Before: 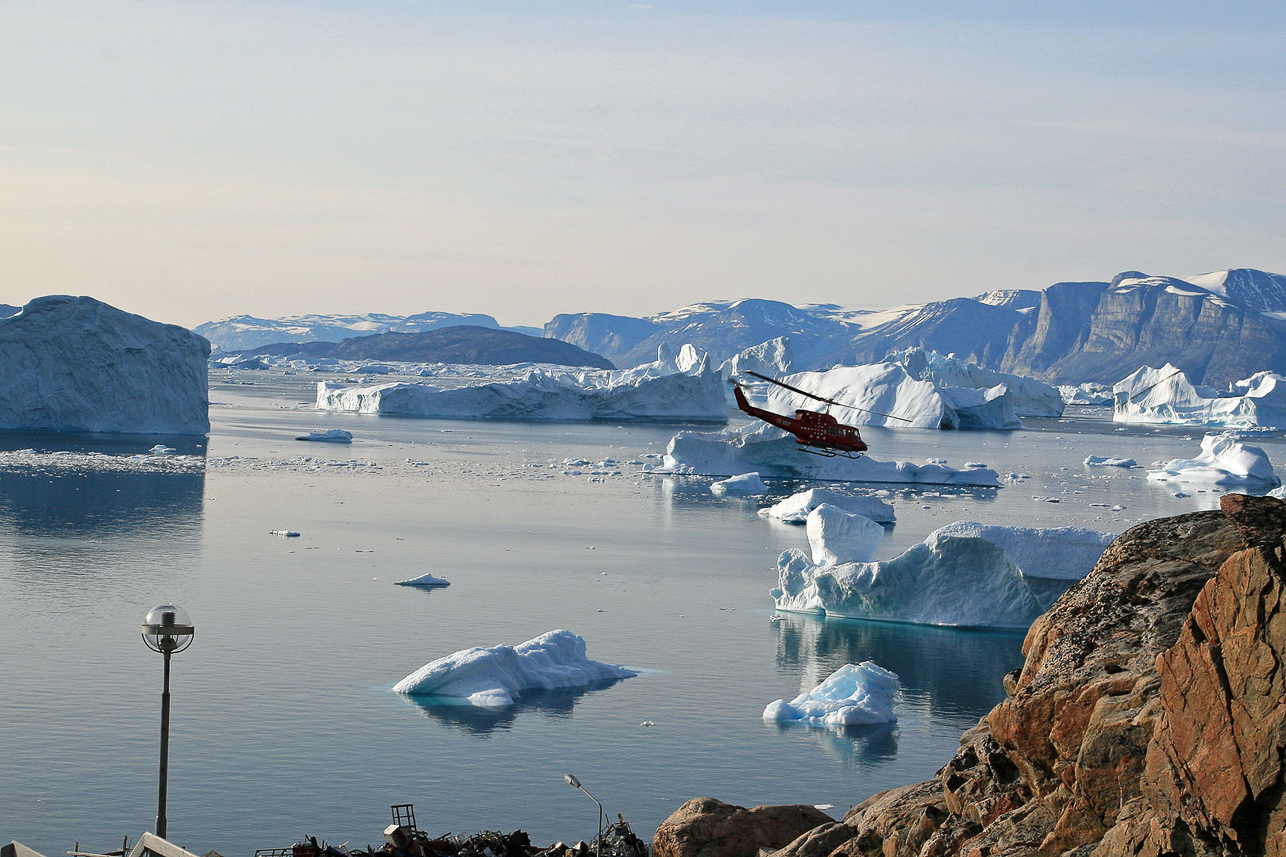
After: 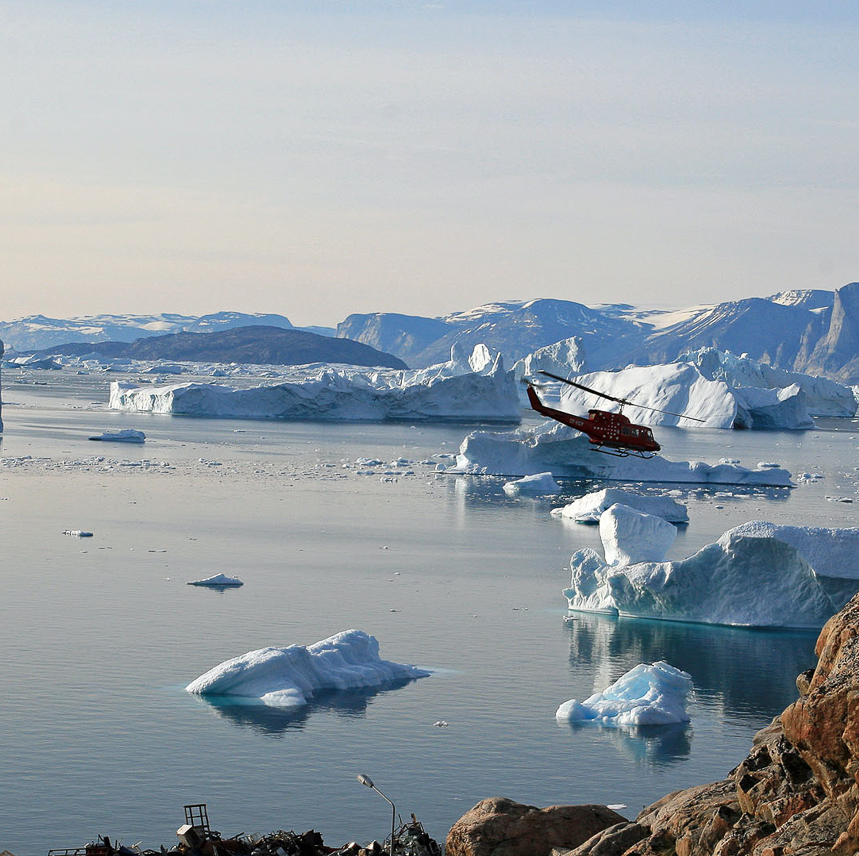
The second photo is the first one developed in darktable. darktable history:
crop and rotate: left 16.099%, right 17.081%
